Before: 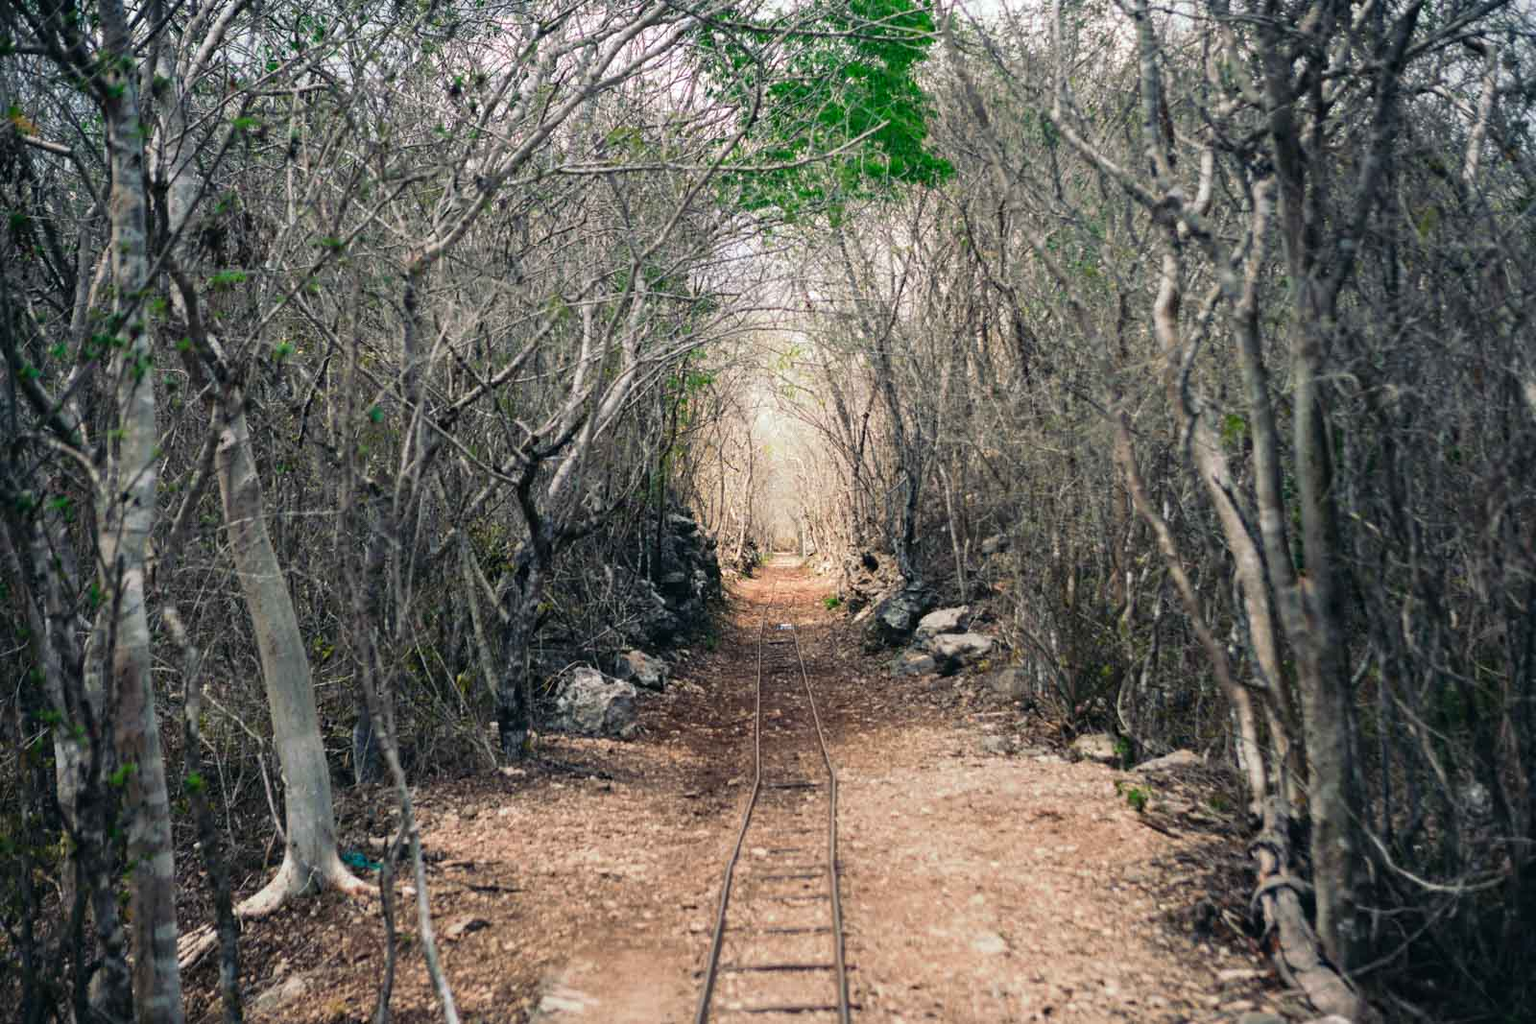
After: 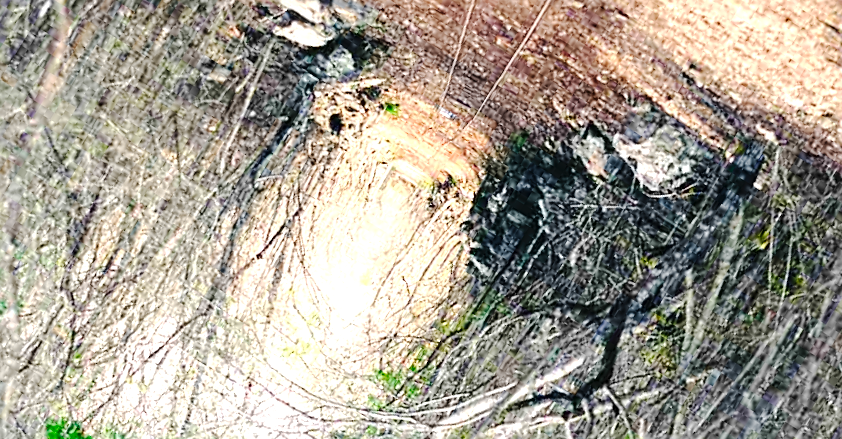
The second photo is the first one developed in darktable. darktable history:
crop and rotate: angle 148.39°, left 9.213%, top 15.557%, right 4.57%, bottom 16.932%
exposure: black level correction -0.002, exposure 0.53 EV, compensate highlight preservation false
tone equalizer: -8 EV -0.78 EV, -7 EV -0.697 EV, -6 EV -0.603 EV, -5 EV -0.378 EV, -3 EV 0.367 EV, -2 EV 0.6 EV, -1 EV 0.678 EV, +0 EV 0.742 EV
contrast brightness saturation: contrast 0.087, saturation 0.27
sharpen: on, module defaults
shadows and highlights: radius 125.27, shadows 21.13, highlights -22.15, low approximation 0.01
tone curve: curves: ch0 [(0, 0) (0.003, 0.012) (0.011, 0.02) (0.025, 0.032) (0.044, 0.046) (0.069, 0.06) (0.1, 0.09) (0.136, 0.133) (0.177, 0.182) (0.224, 0.247) (0.277, 0.316) (0.335, 0.396) (0.399, 0.48) (0.468, 0.568) (0.543, 0.646) (0.623, 0.717) (0.709, 0.777) (0.801, 0.846) (0.898, 0.912) (1, 1)], preserve colors none
